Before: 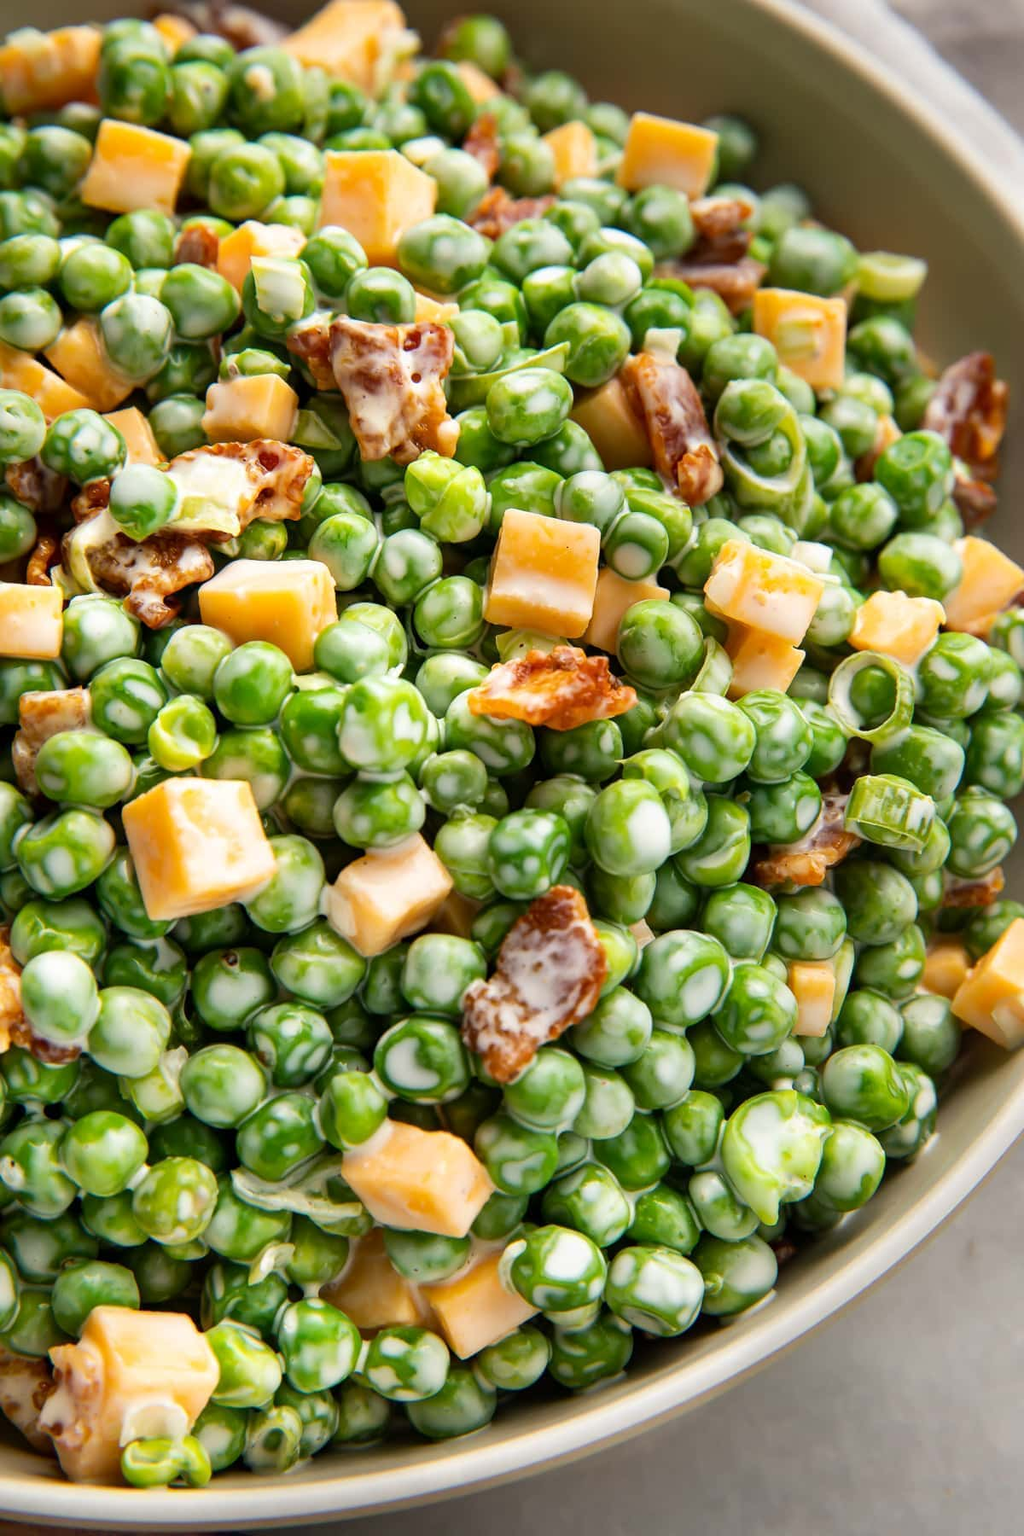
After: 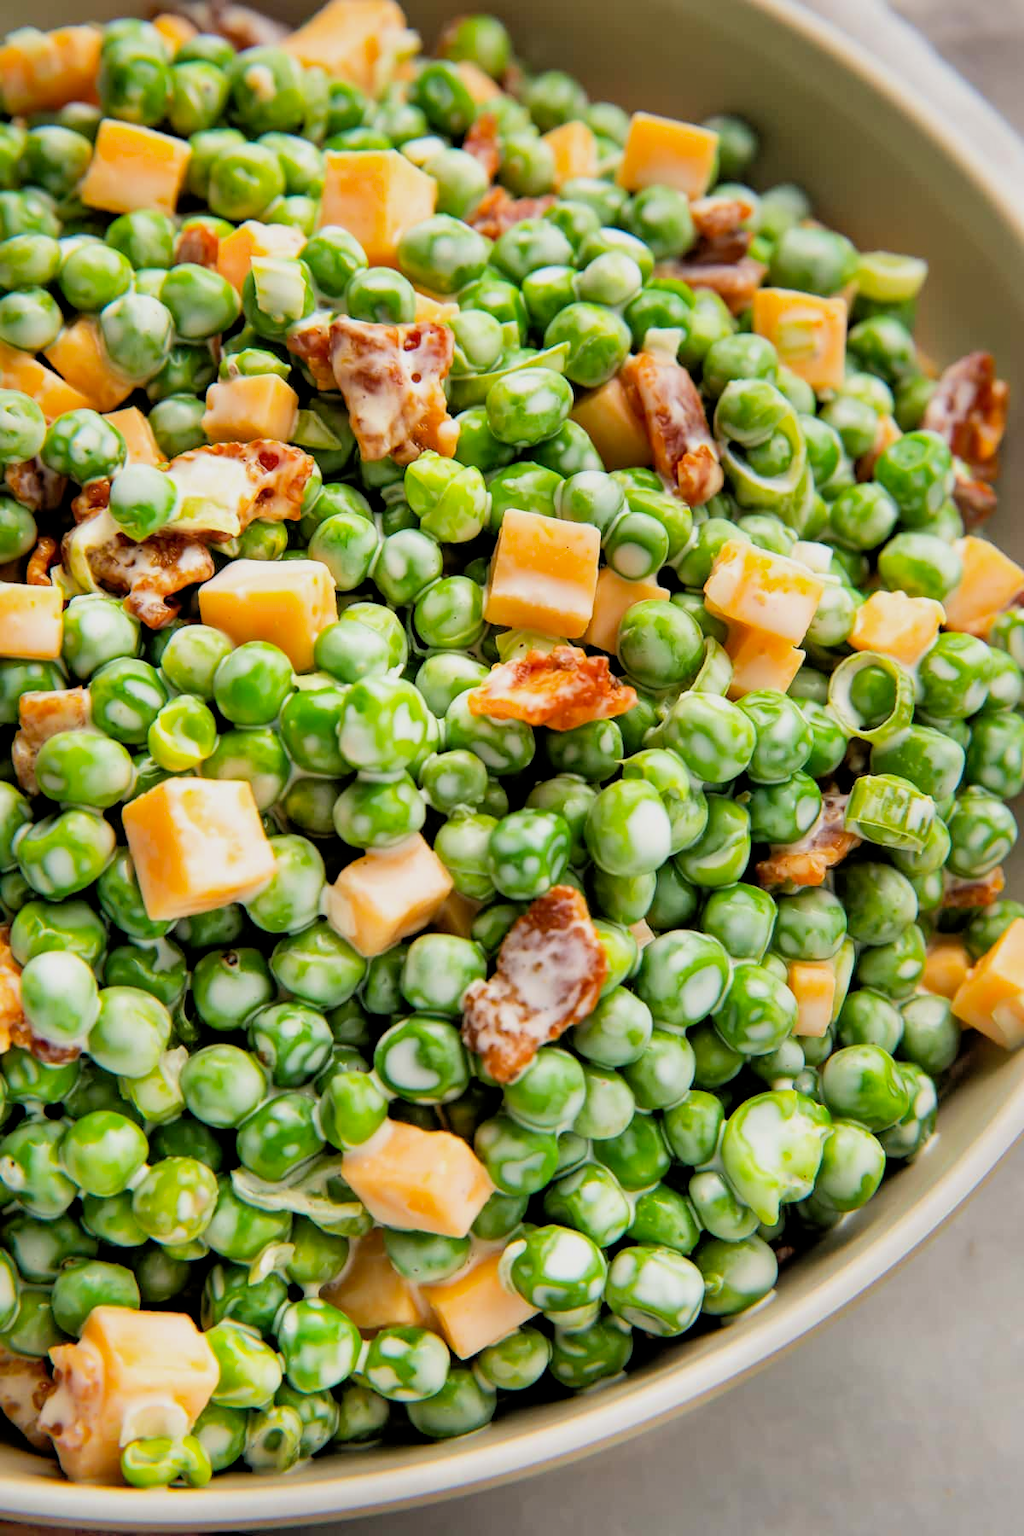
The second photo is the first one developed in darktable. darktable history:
contrast brightness saturation: contrast 0.035, saturation 0.069
shadows and highlights: on, module defaults
filmic rgb: black relative exposure -7.73 EV, white relative exposure 4.46 EV, target black luminance 0%, hardness 3.75, latitude 50.78%, contrast 1.062, highlights saturation mix 9.78%, shadows ↔ highlights balance -0.259%
exposure: black level correction 0.001, exposure 0.498 EV, compensate exposure bias true, compensate highlight preservation false
